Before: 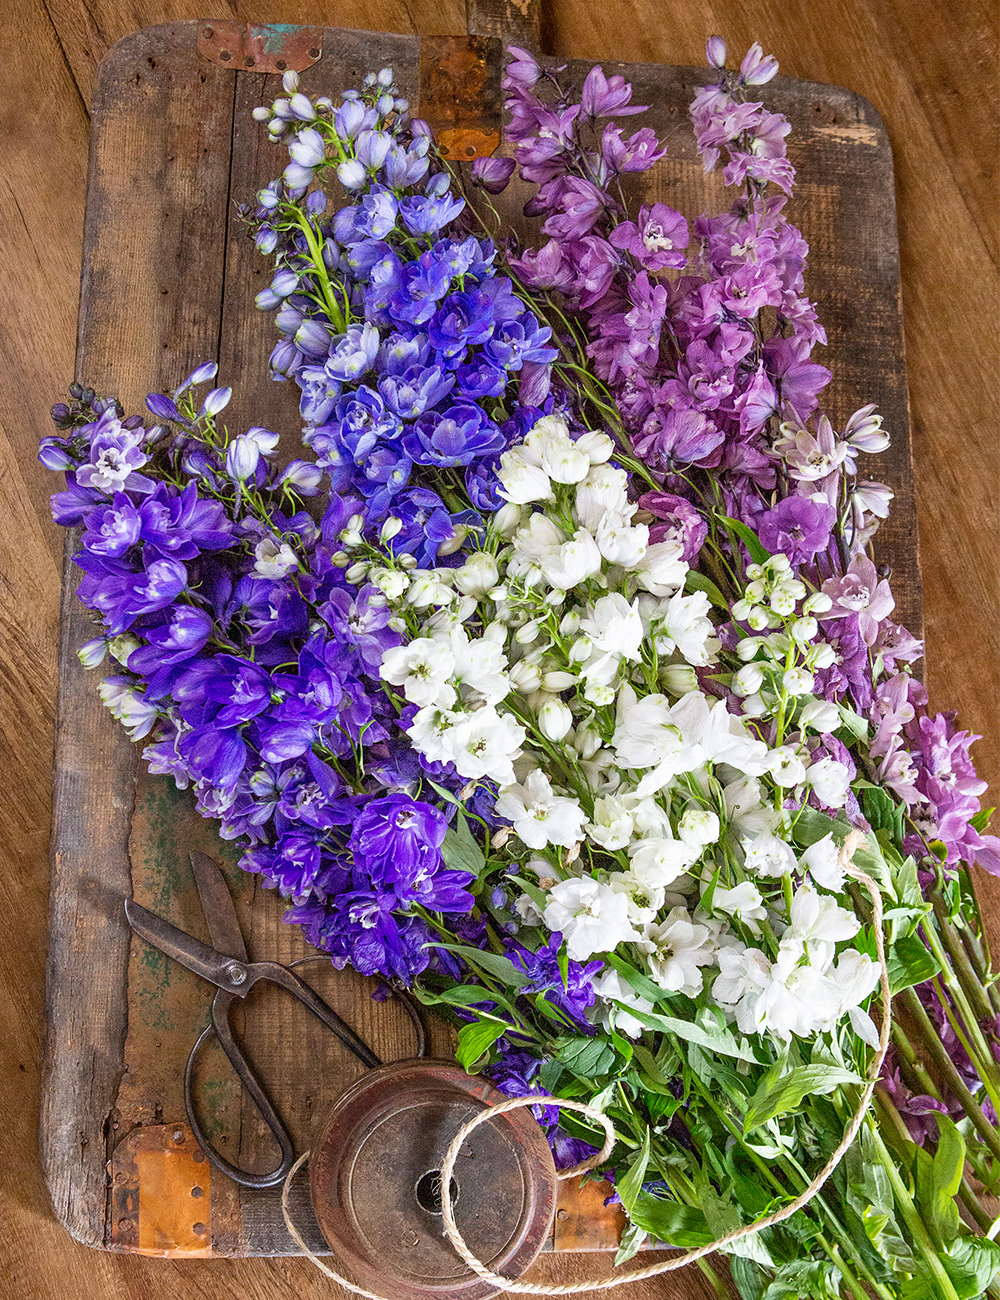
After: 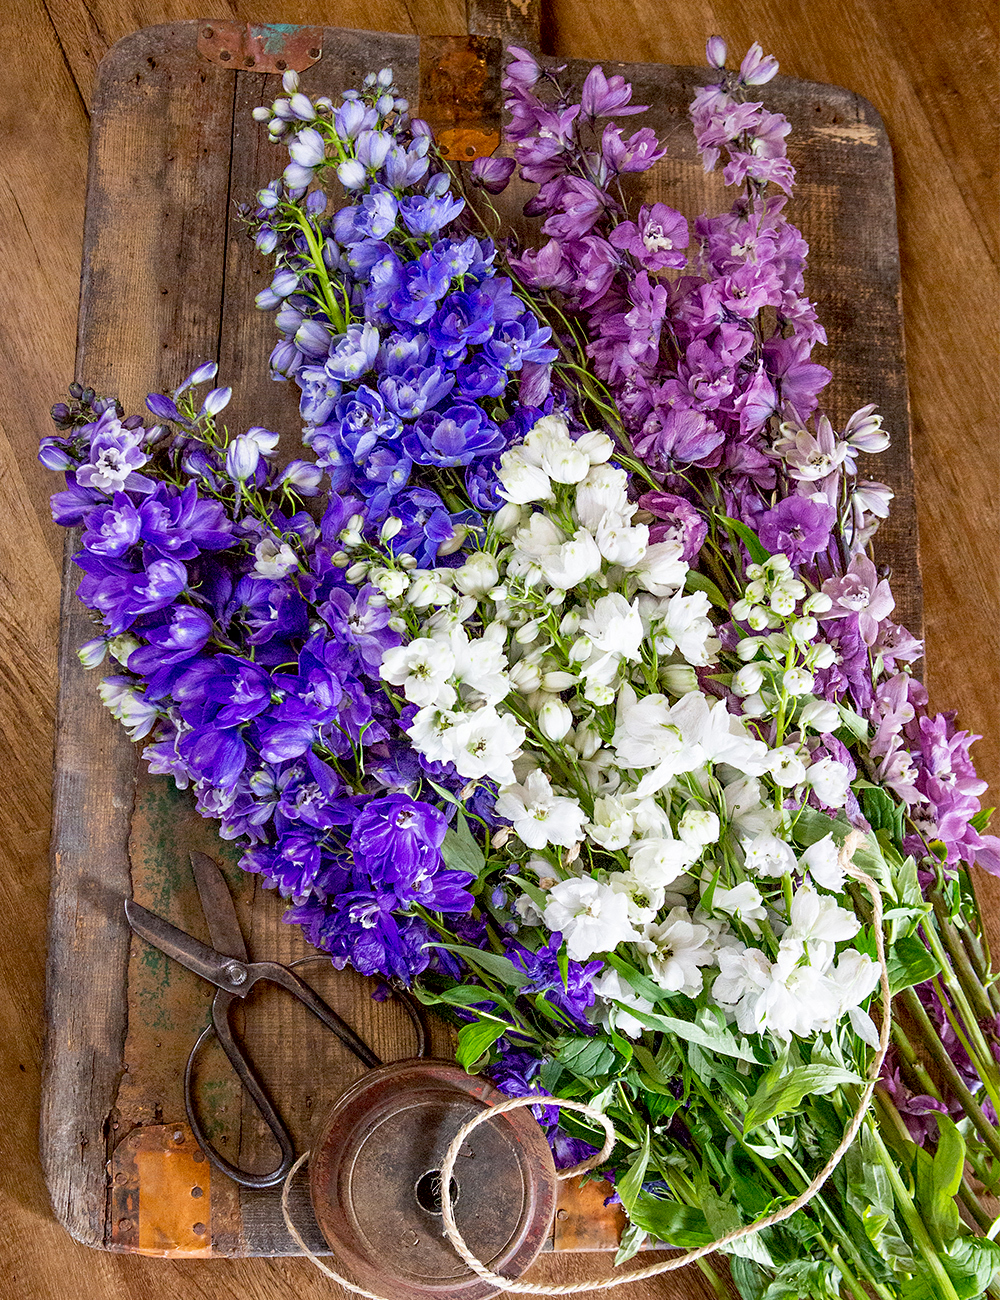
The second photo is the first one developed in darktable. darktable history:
exposure: black level correction 0.011, compensate highlight preservation false
sharpen: radius 5.325, amount 0.312, threshold 26.433
